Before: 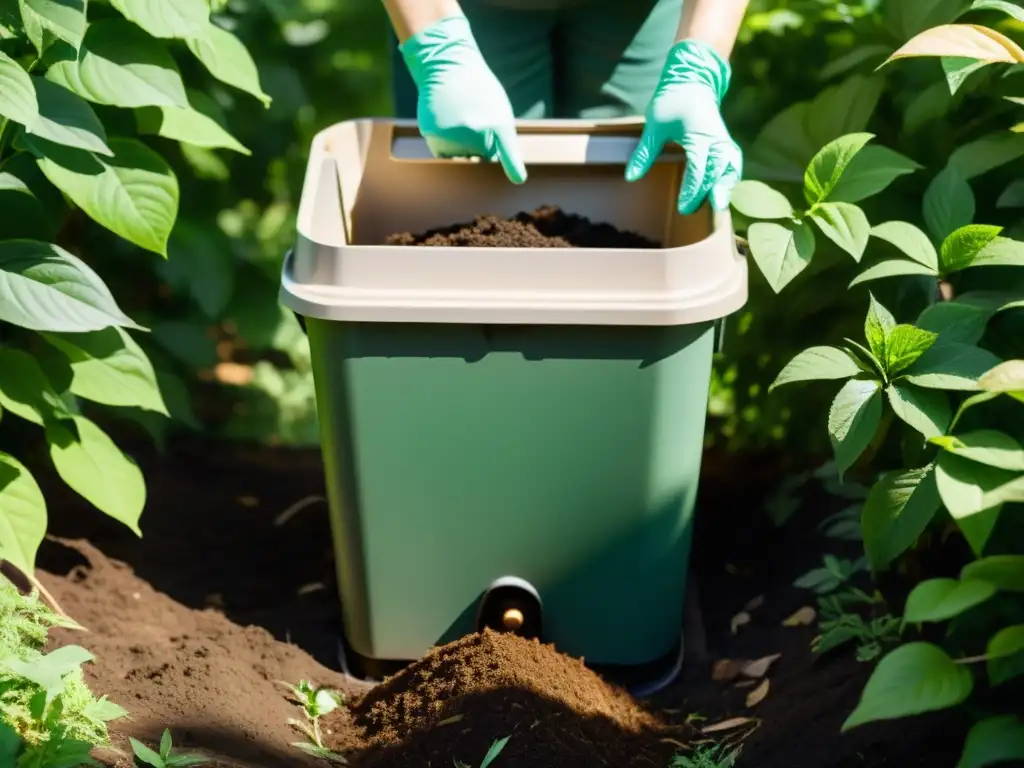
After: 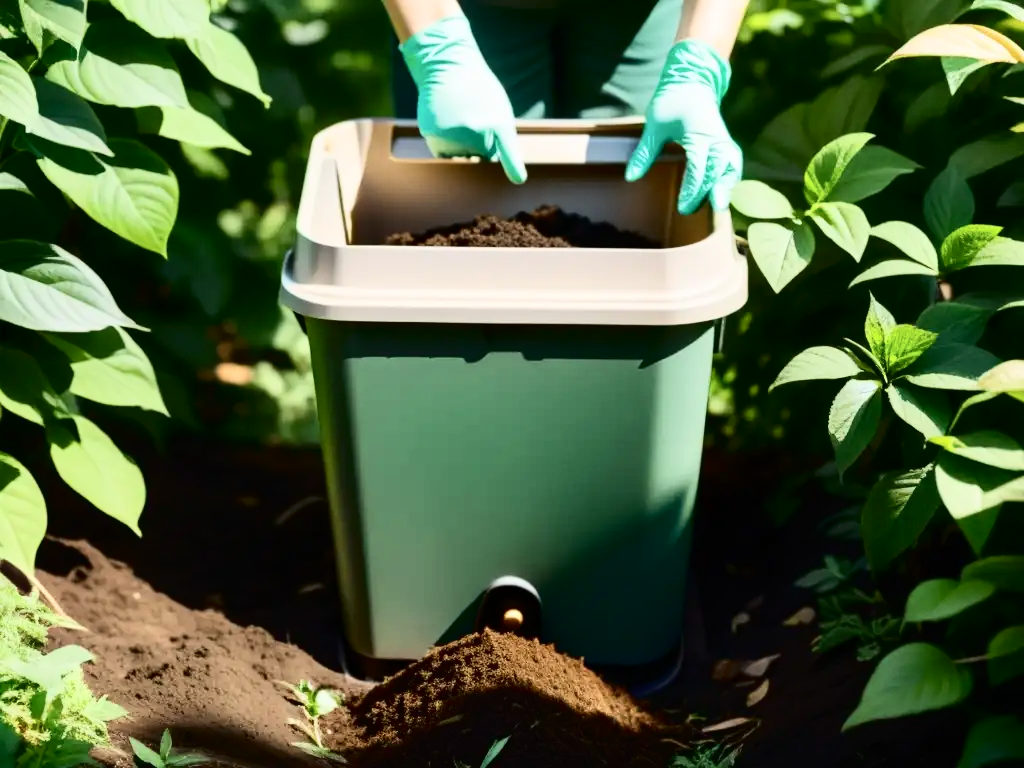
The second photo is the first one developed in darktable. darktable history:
tone curve: curves: ch0 [(0, 0) (0.003, 0.002) (0.011, 0.006) (0.025, 0.014) (0.044, 0.02) (0.069, 0.027) (0.1, 0.036) (0.136, 0.05) (0.177, 0.081) (0.224, 0.118) (0.277, 0.183) (0.335, 0.262) (0.399, 0.351) (0.468, 0.456) (0.543, 0.571) (0.623, 0.692) (0.709, 0.795) (0.801, 0.88) (0.898, 0.948) (1, 1)], color space Lab, independent channels, preserve colors basic power
